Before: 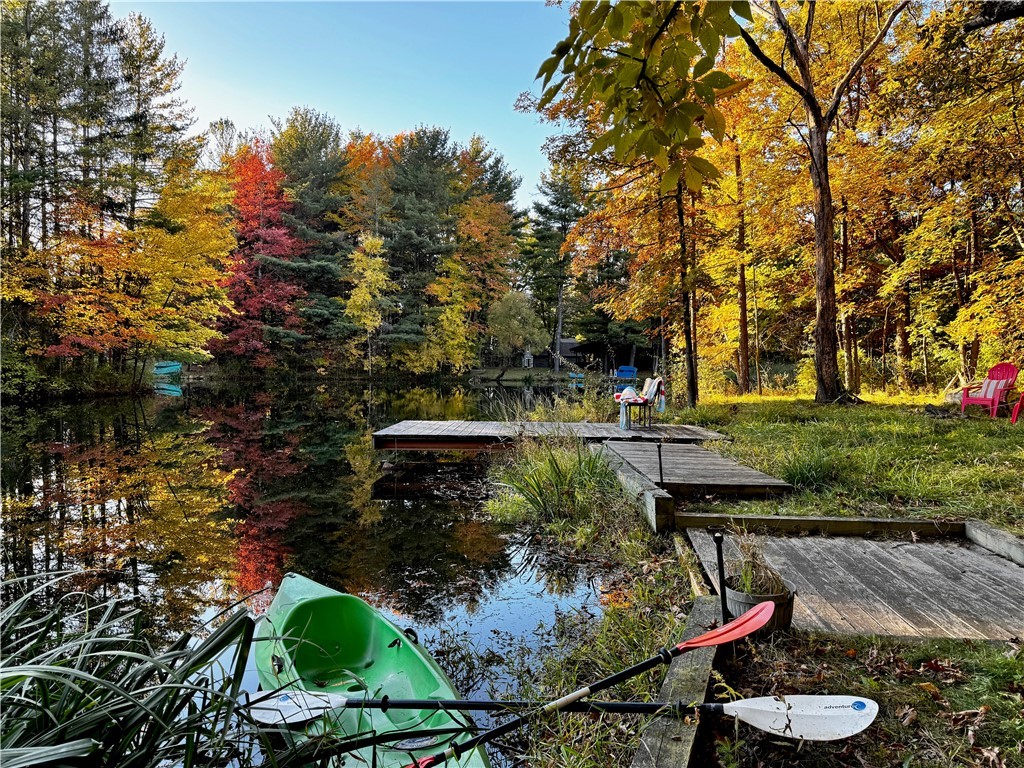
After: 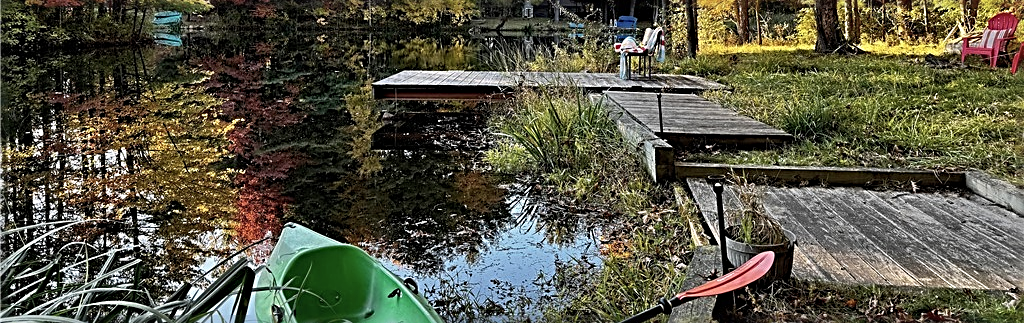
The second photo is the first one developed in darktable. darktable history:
base curve: preserve colors none
sharpen: radius 2.831, amount 0.706
contrast brightness saturation: saturation -0.176
crop: top 45.632%, bottom 12.204%
